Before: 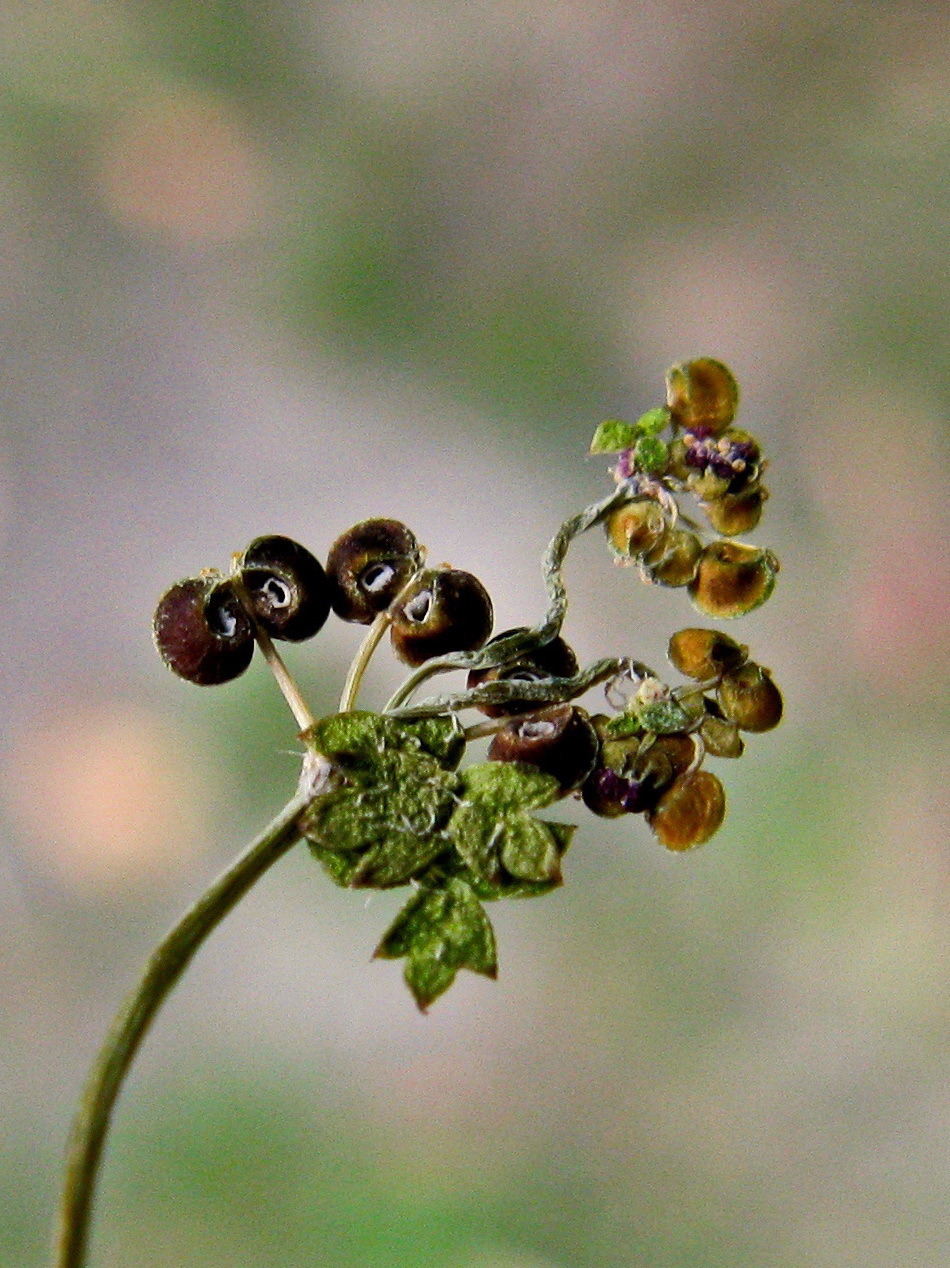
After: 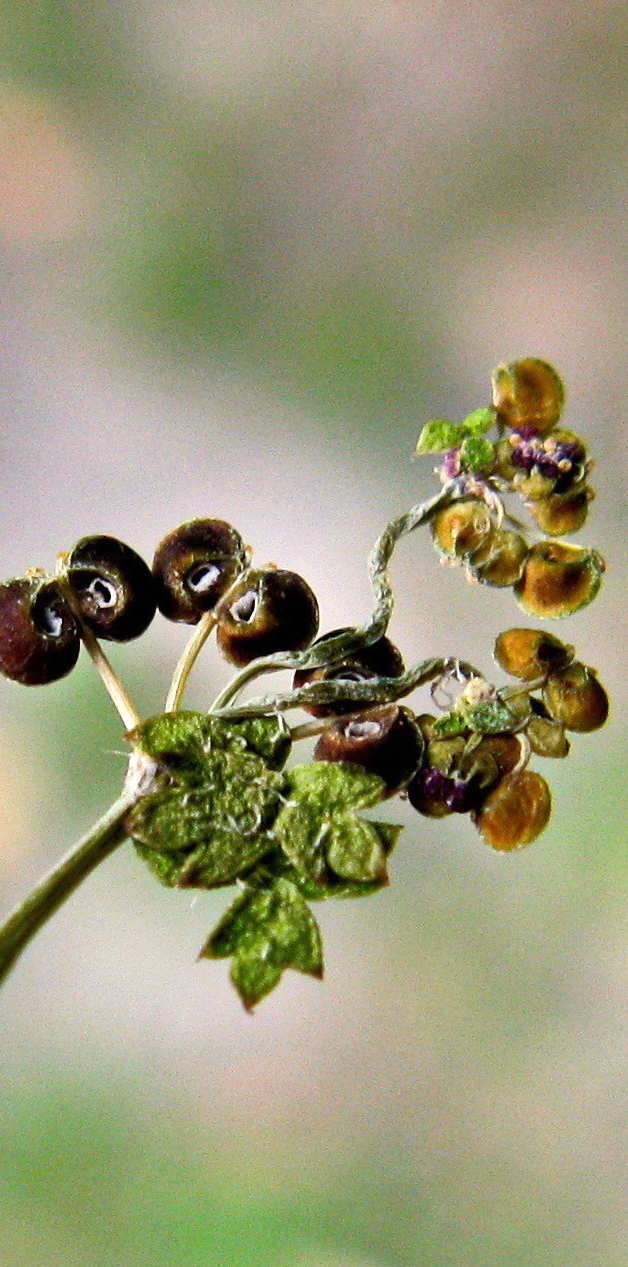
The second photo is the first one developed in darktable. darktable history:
crop and rotate: left 18.371%, right 15.478%
exposure: black level correction 0, exposure 0.499 EV, compensate highlight preservation false
